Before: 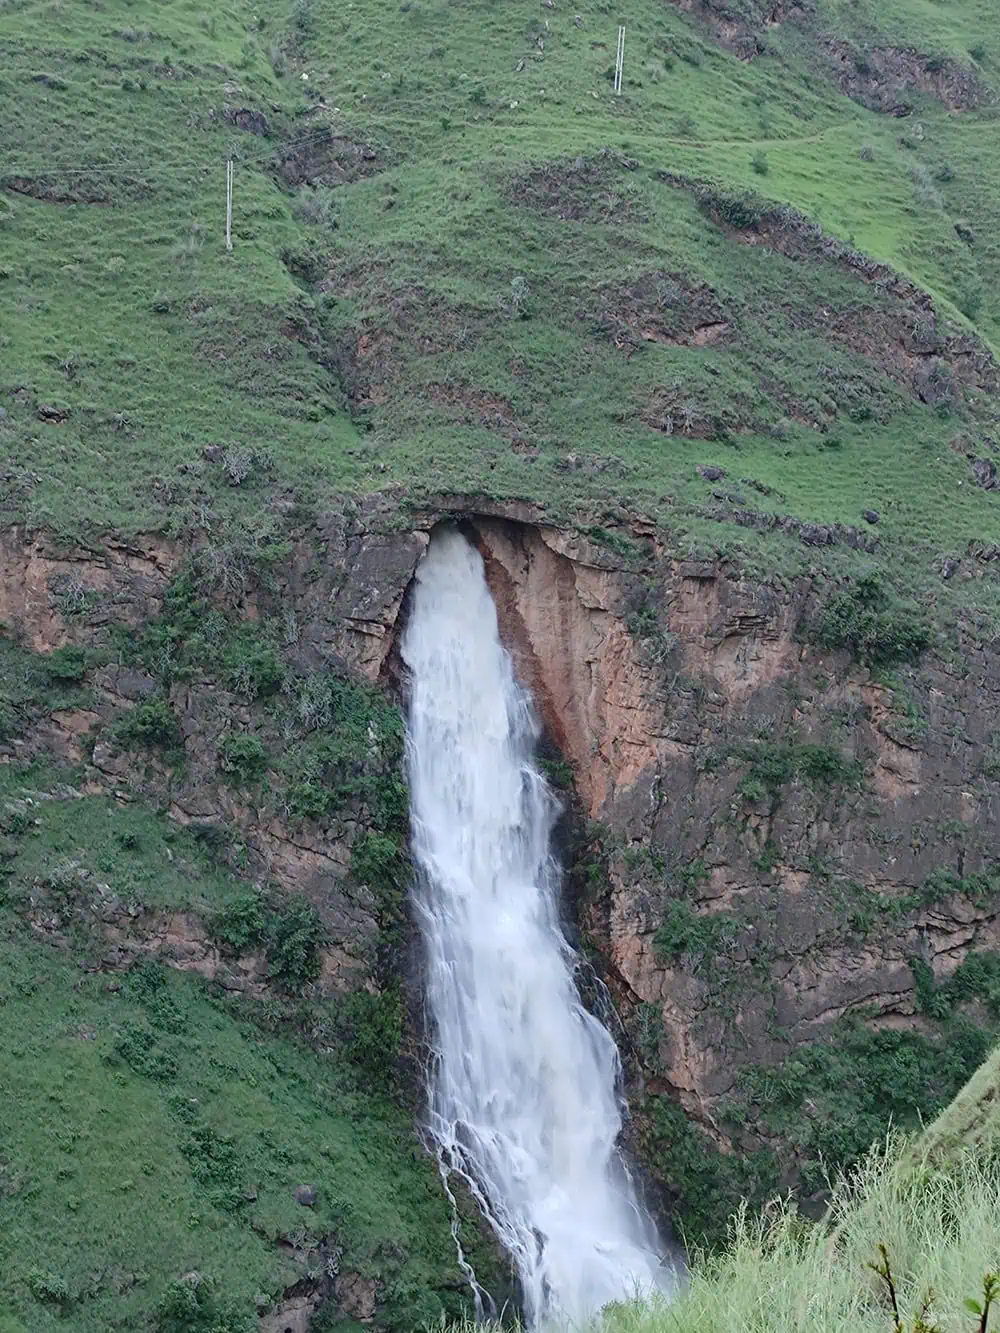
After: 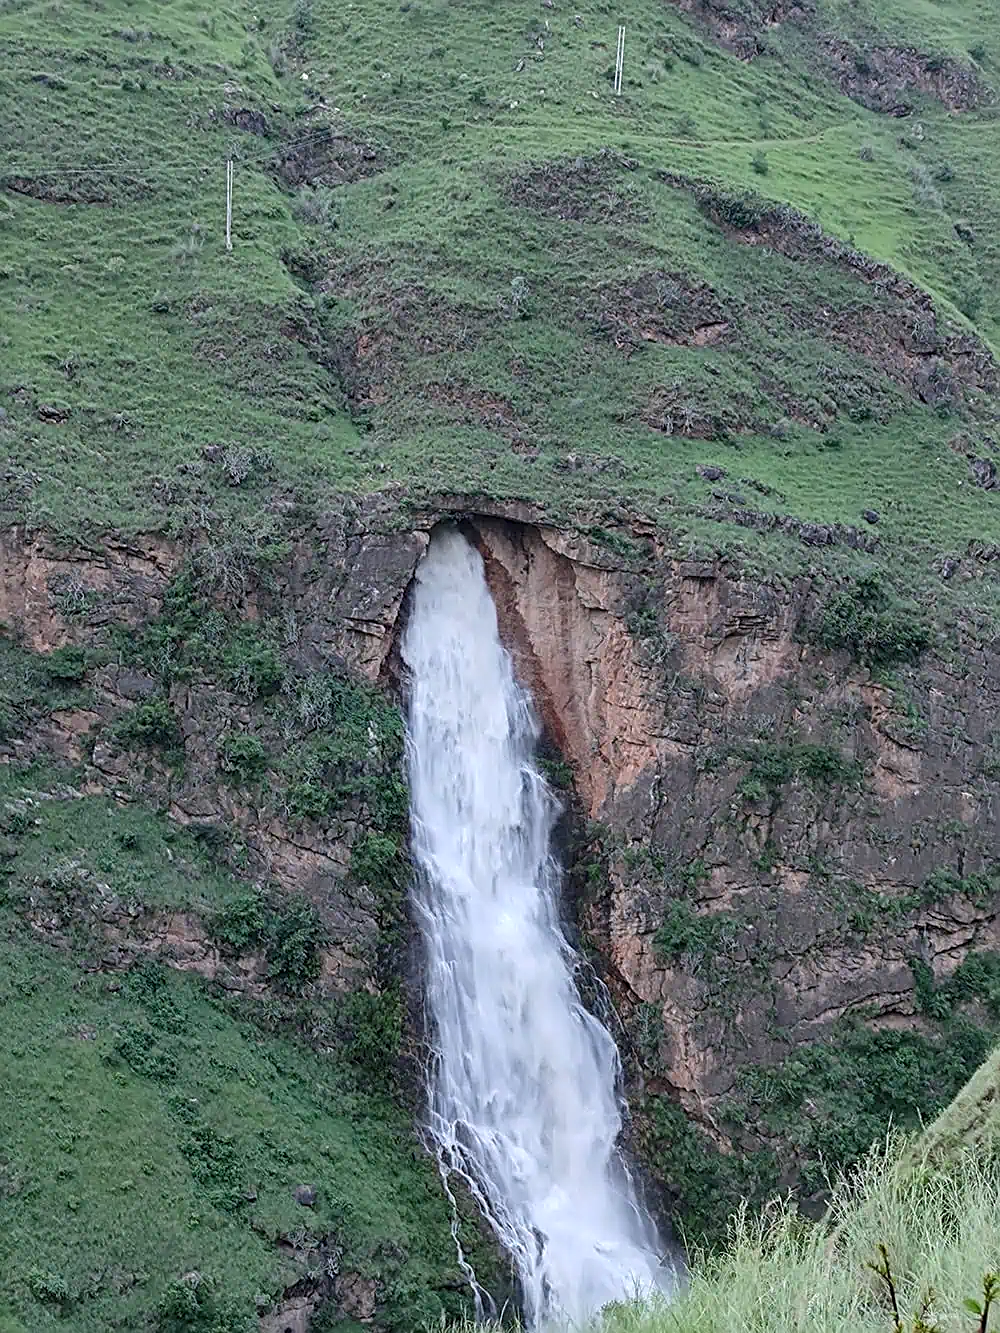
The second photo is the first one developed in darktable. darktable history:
sharpen: on, module defaults
white balance: red 1.004, blue 1.024
local contrast: on, module defaults
